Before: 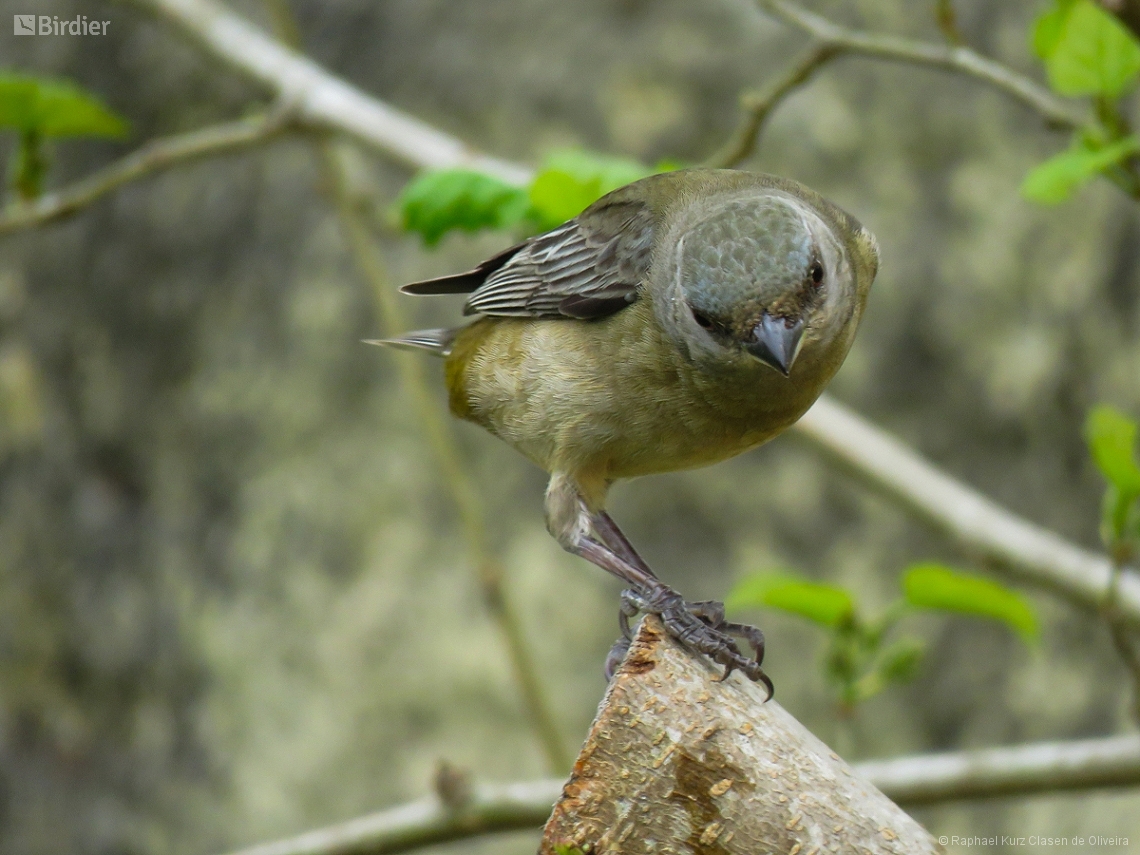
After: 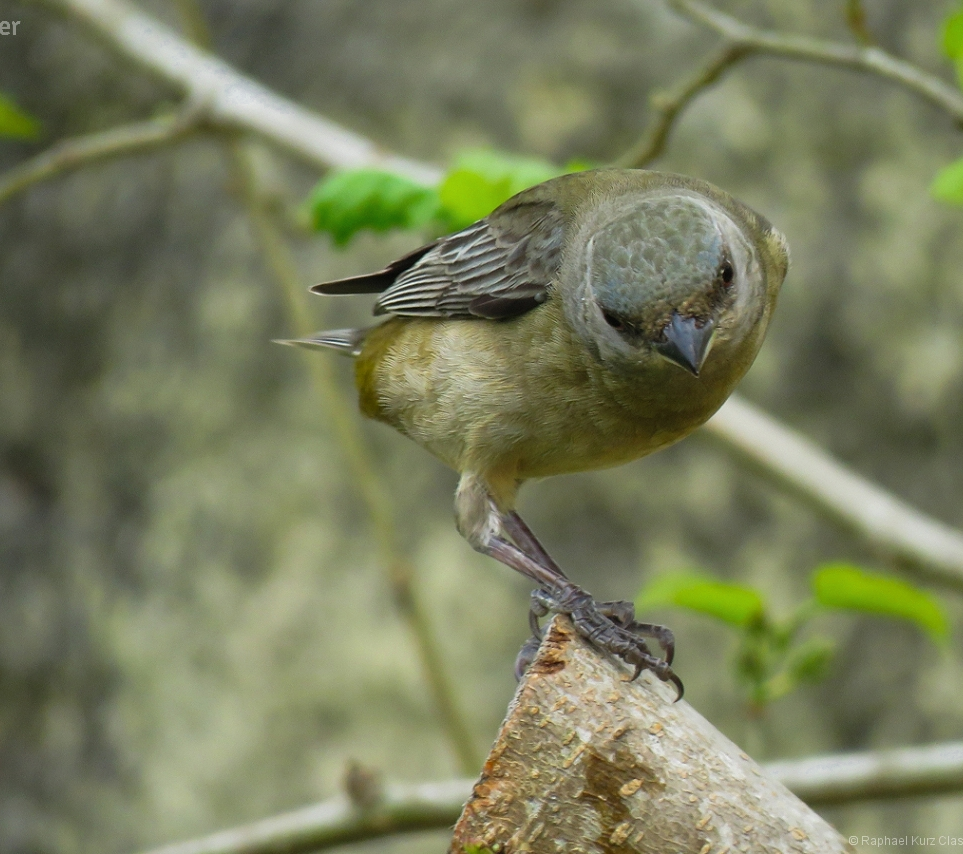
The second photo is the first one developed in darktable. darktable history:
shadows and highlights: shadows 25.33, highlights -26.14
color zones: curves: ch0 [(0, 0.497) (0.143, 0.5) (0.286, 0.5) (0.429, 0.483) (0.571, 0.116) (0.714, -0.006) (0.857, 0.28) (1, 0.497)]
crop: left 7.953%, right 7.489%
